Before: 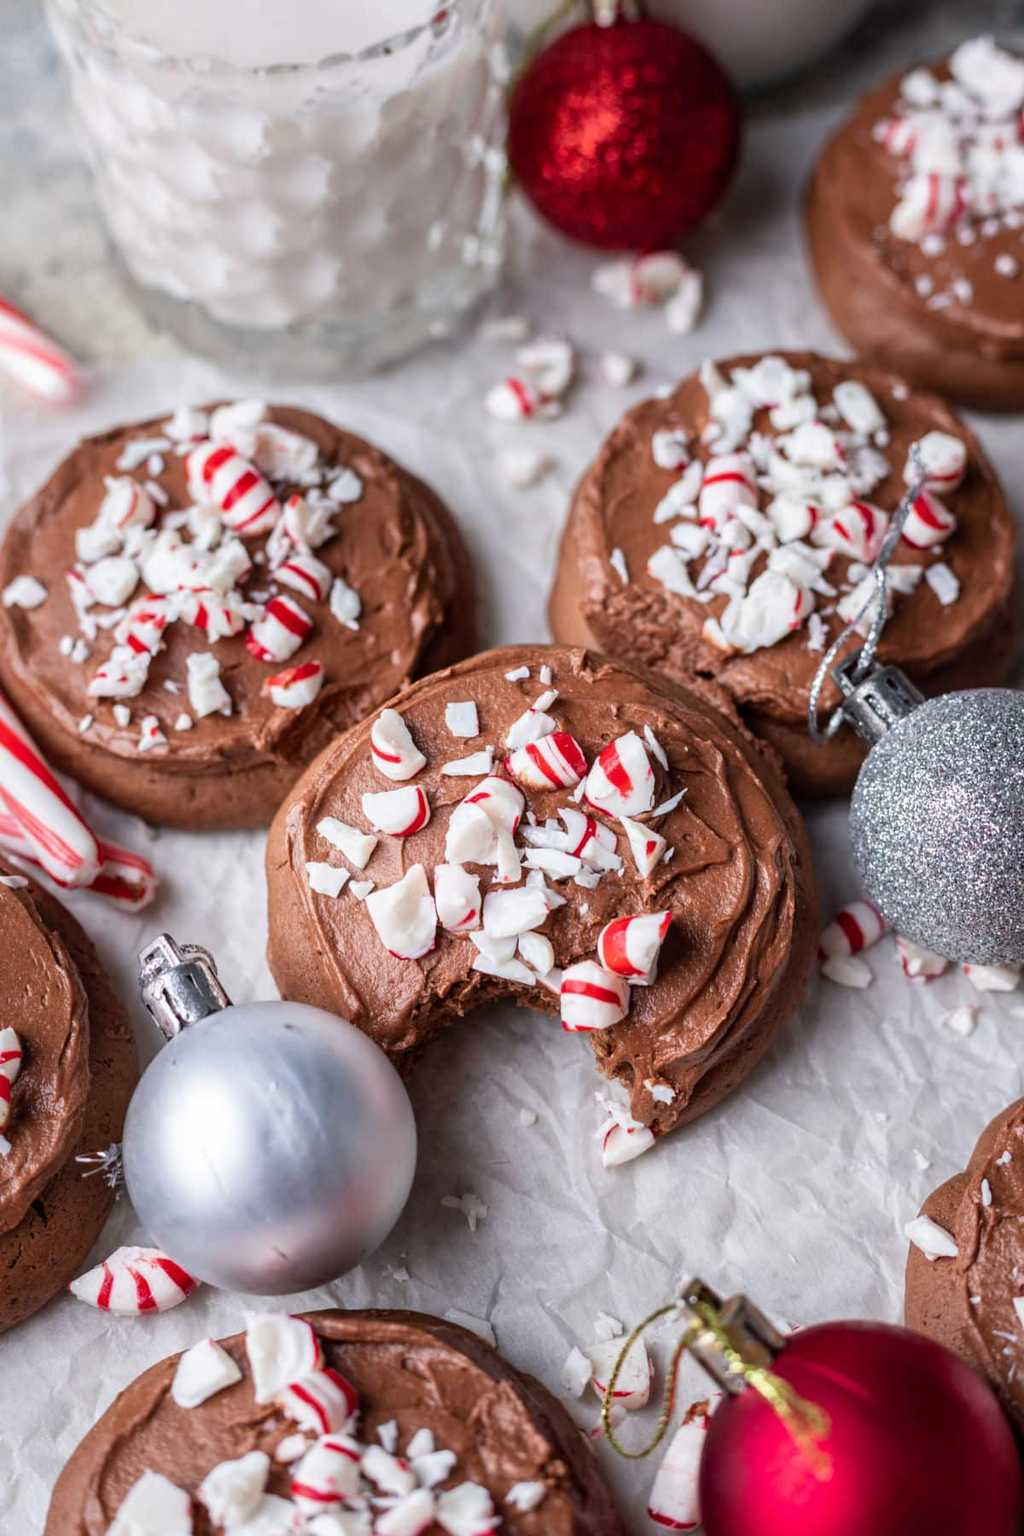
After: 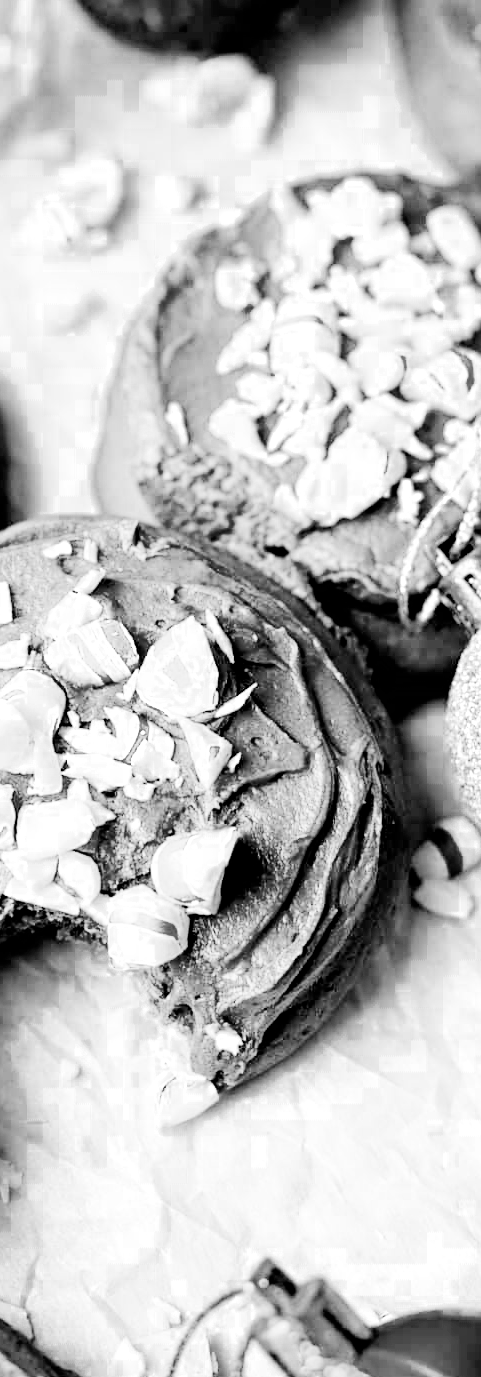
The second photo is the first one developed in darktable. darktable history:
exposure: black level correction -0.001, exposure 1.115 EV, compensate highlight preservation false
sharpen: amount 0.204
filmic rgb: black relative exposure -2.75 EV, white relative exposure 4.56 EV, threshold 2.95 EV, hardness 1.74, contrast 1.255, enable highlight reconstruction true
tone equalizer: -8 EV -0.451 EV, -7 EV -0.358 EV, -6 EV -0.298 EV, -5 EV -0.186 EV, -3 EV 0.242 EV, -2 EV 0.331 EV, -1 EV 0.394 EV, +0 EV 0.416 EV
color zones: curves: ch0 [(0, 0.613) (0.01, 0.613) (0.245, 0.448) (0.498, 0.529) (0.642, 0.665) (0.879, 0.777) (0.99, 0.613)]; ch1 [(0, 0) (0.143, 0) (0.286, 0) (0.429, 0) (0.571, 0) (0.714, 0) (0.857, 0)]
color balance rgb: perceptual saturation grading › global saturation 20%, perceptual saturation grading › highlights -49.96%, perceptual saturation grading › shadows 24.063%, global vibrance 10.641%, saturation formula JzAzBz (2021)
crop: left 45.813%, top 13.347%, right 14.038%, bottom 10.115%
color correction: highlights b* 0.062, saturation 2.16
